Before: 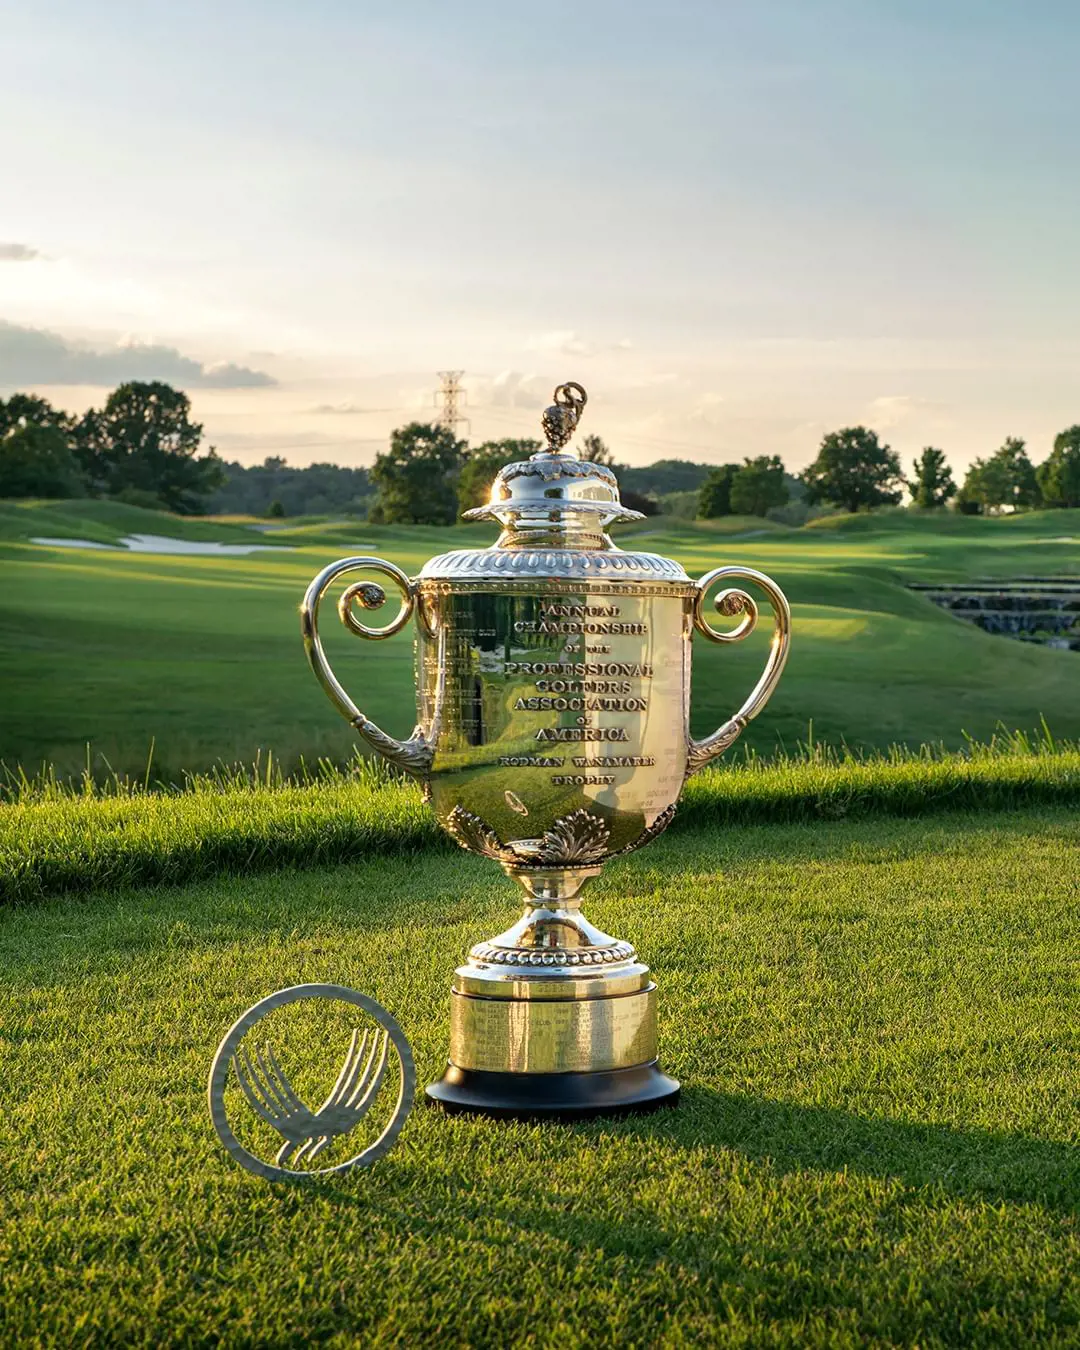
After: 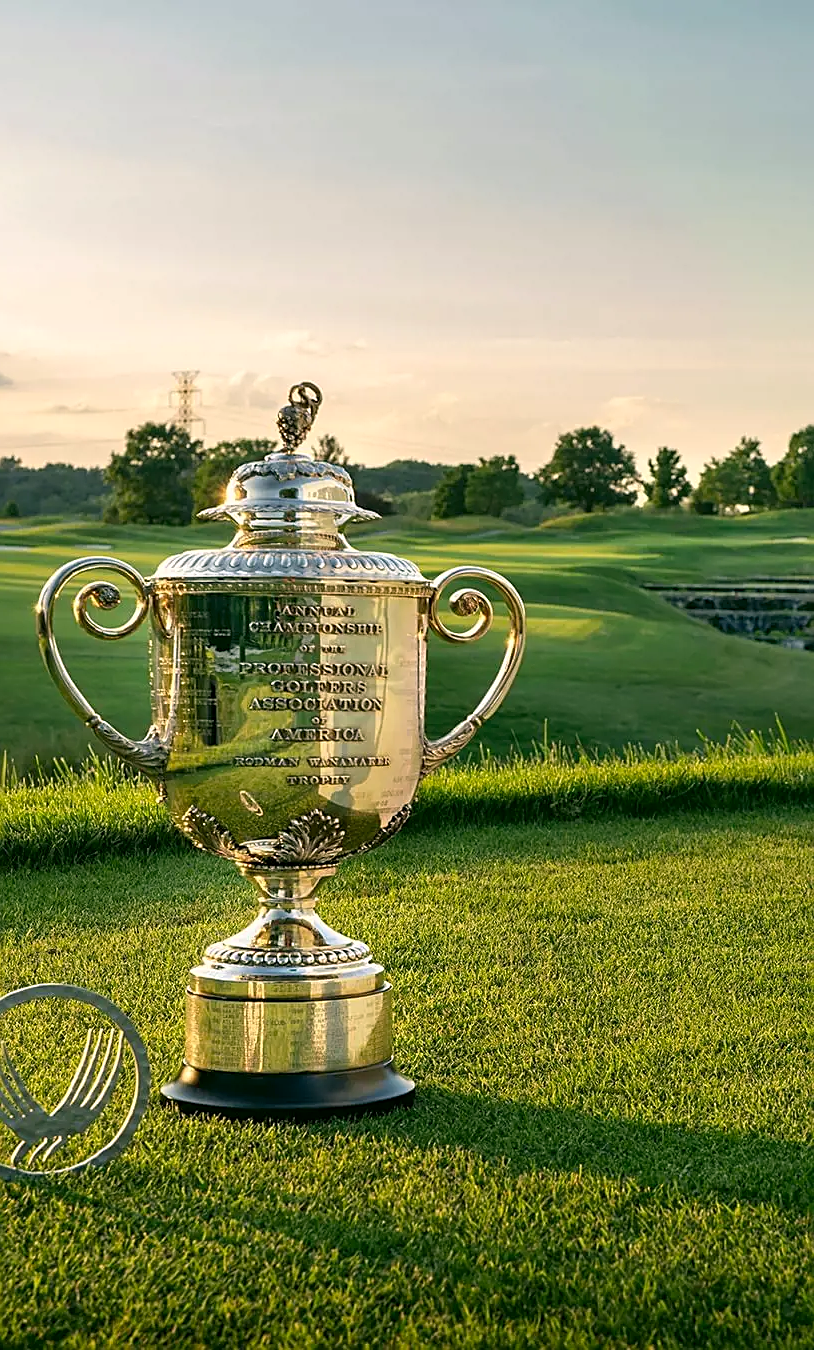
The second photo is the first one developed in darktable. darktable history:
color correction: highlights a* 4.02, highlights b* 4.98, shadows a* -7.55, shadows b* 4.98
sharpen: on, module defaults
crop and rotate: left 24.6%
